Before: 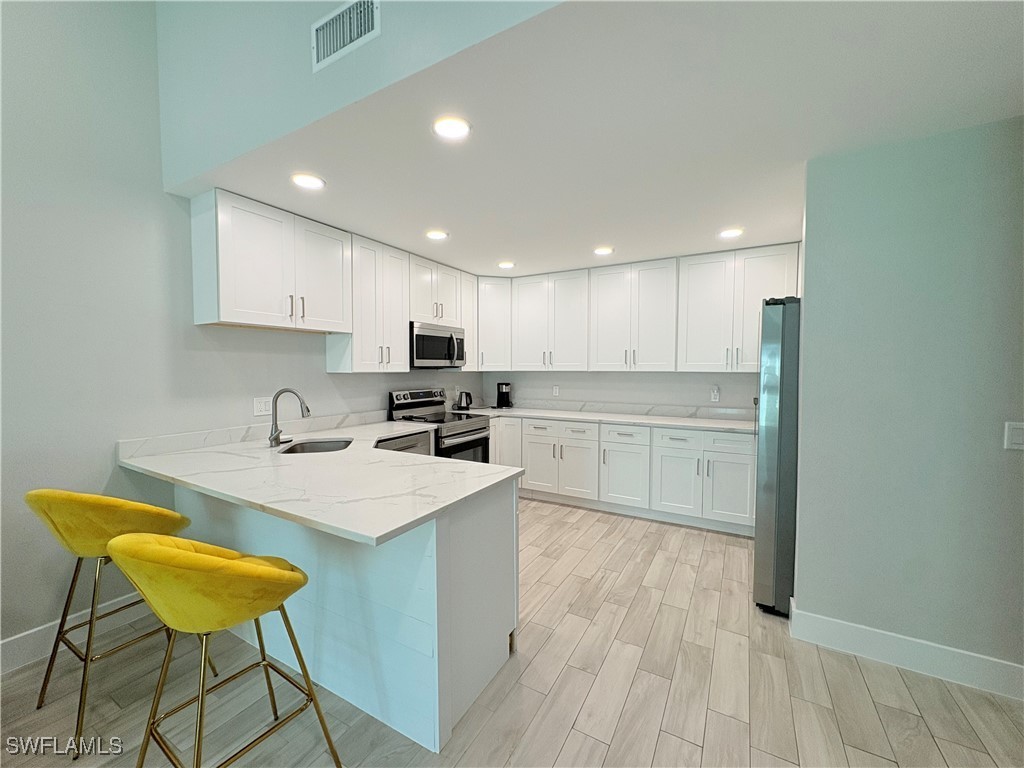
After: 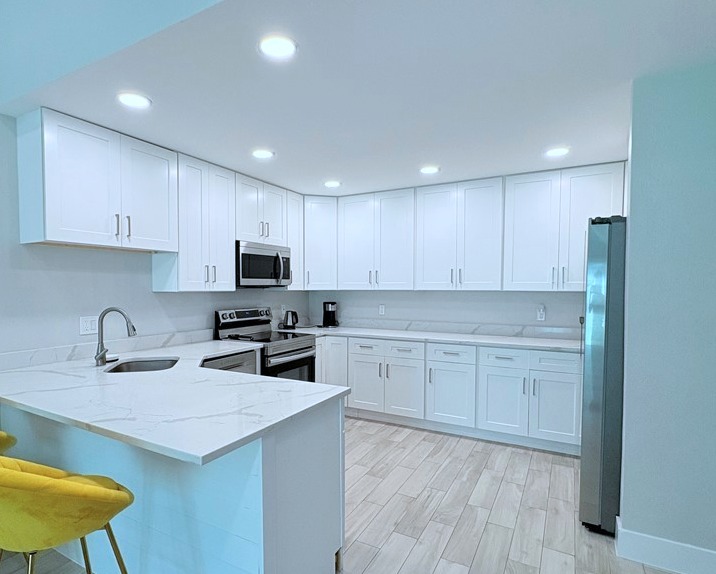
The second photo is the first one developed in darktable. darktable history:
color balance rgb: perceptual saturation grading › global saturation -1%
crop and rotate: left 17.046%, top 10.659%, right 12.989%, bottom 14.553%
color calibration: x 0.38, y 0.391, temperature 4086.74 K
